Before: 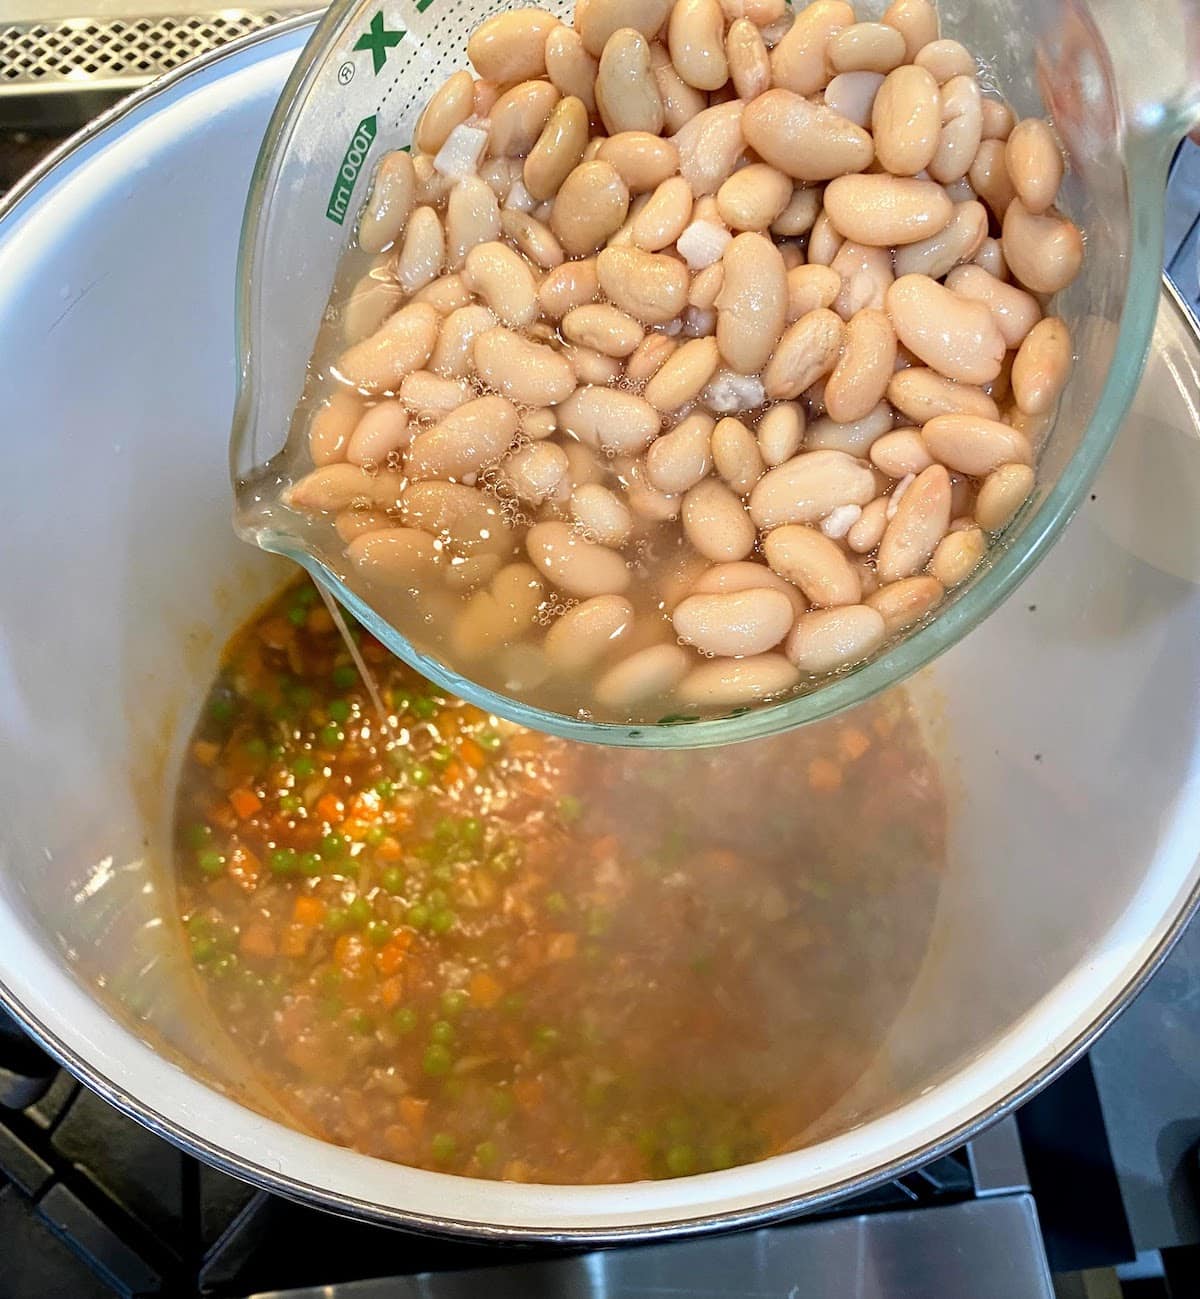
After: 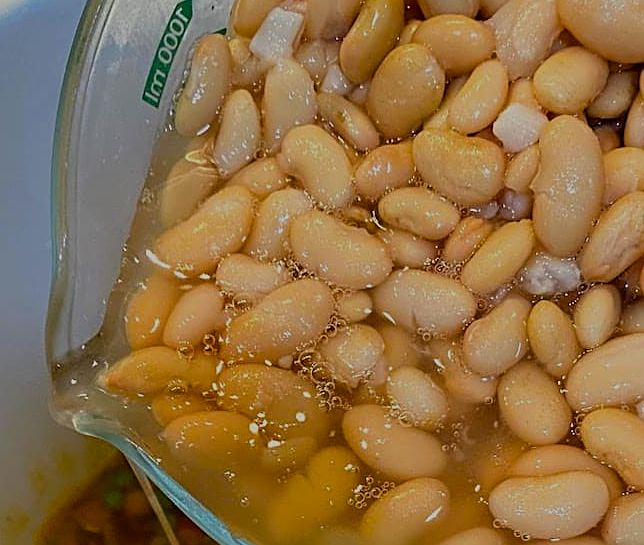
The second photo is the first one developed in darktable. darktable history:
sharpen: on, module defaults
exposure: exposure -1.004 EV, compensate highlight preservation false
color balance rgb: perceptual saturation grading › global saturation 41.639%
crop: left 15.335%, top 9.066%, right 30.959%, bottom 48.961%
